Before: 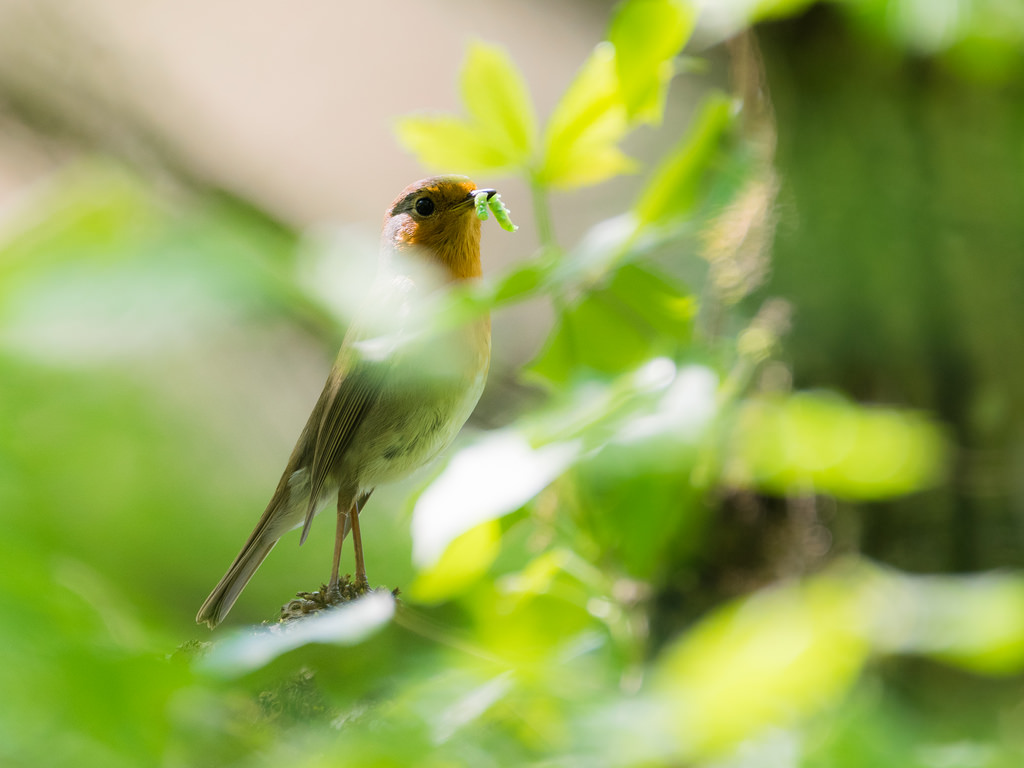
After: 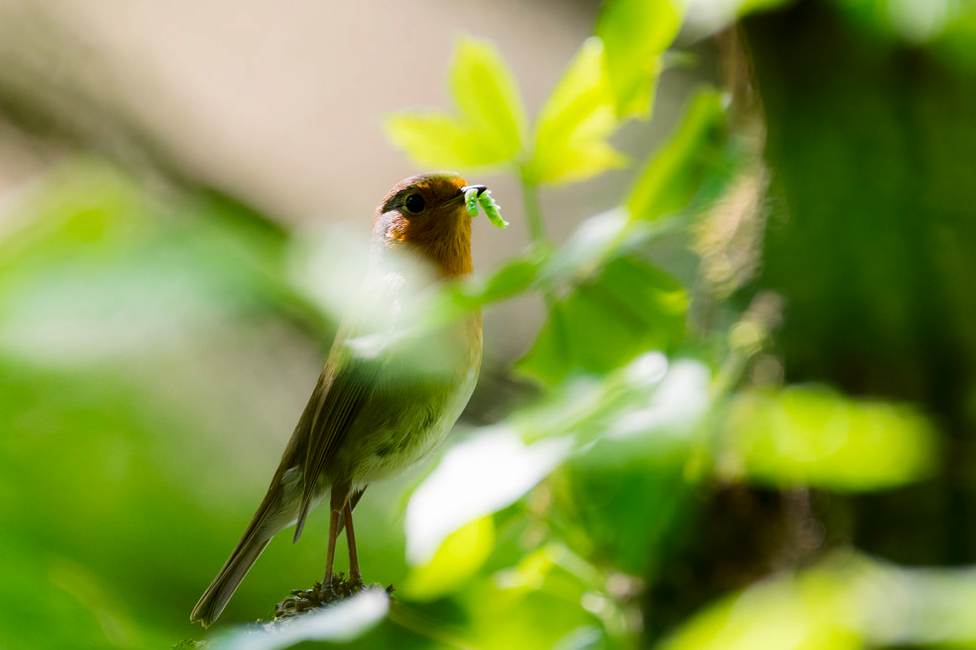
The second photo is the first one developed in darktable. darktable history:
crop and rotate: angle 0.544°, left 0.218%, right 3.255%, bottom 14.207%
contrast brightness saturation: contrast 0.13, brightness -0.234, saturation 0.145
tone equalizer: mask exposure compensation -0.495 EV
